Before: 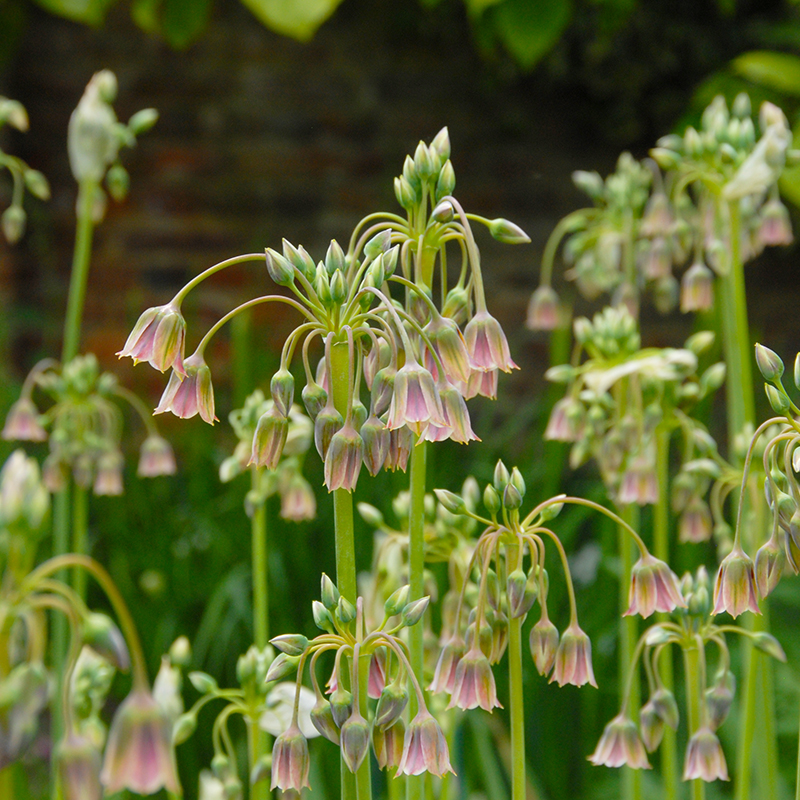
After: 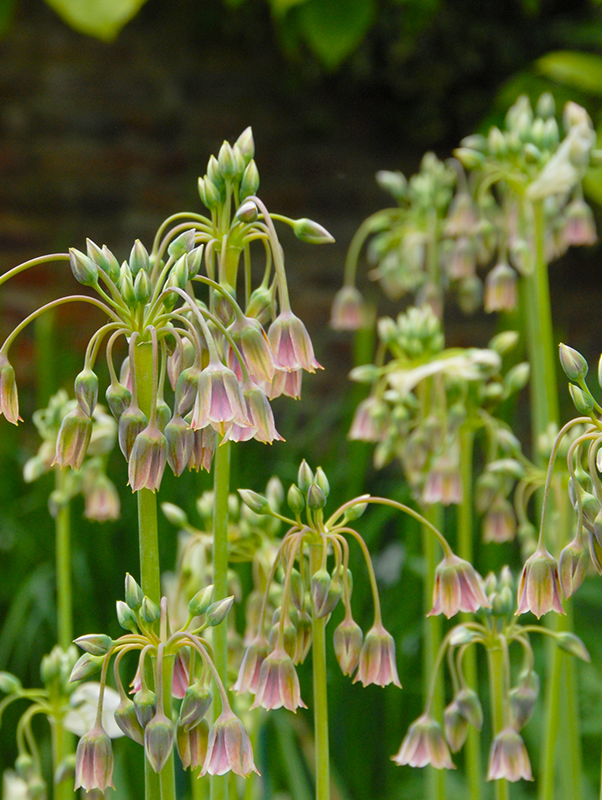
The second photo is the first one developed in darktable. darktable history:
crop and rotate: left 24.726%
